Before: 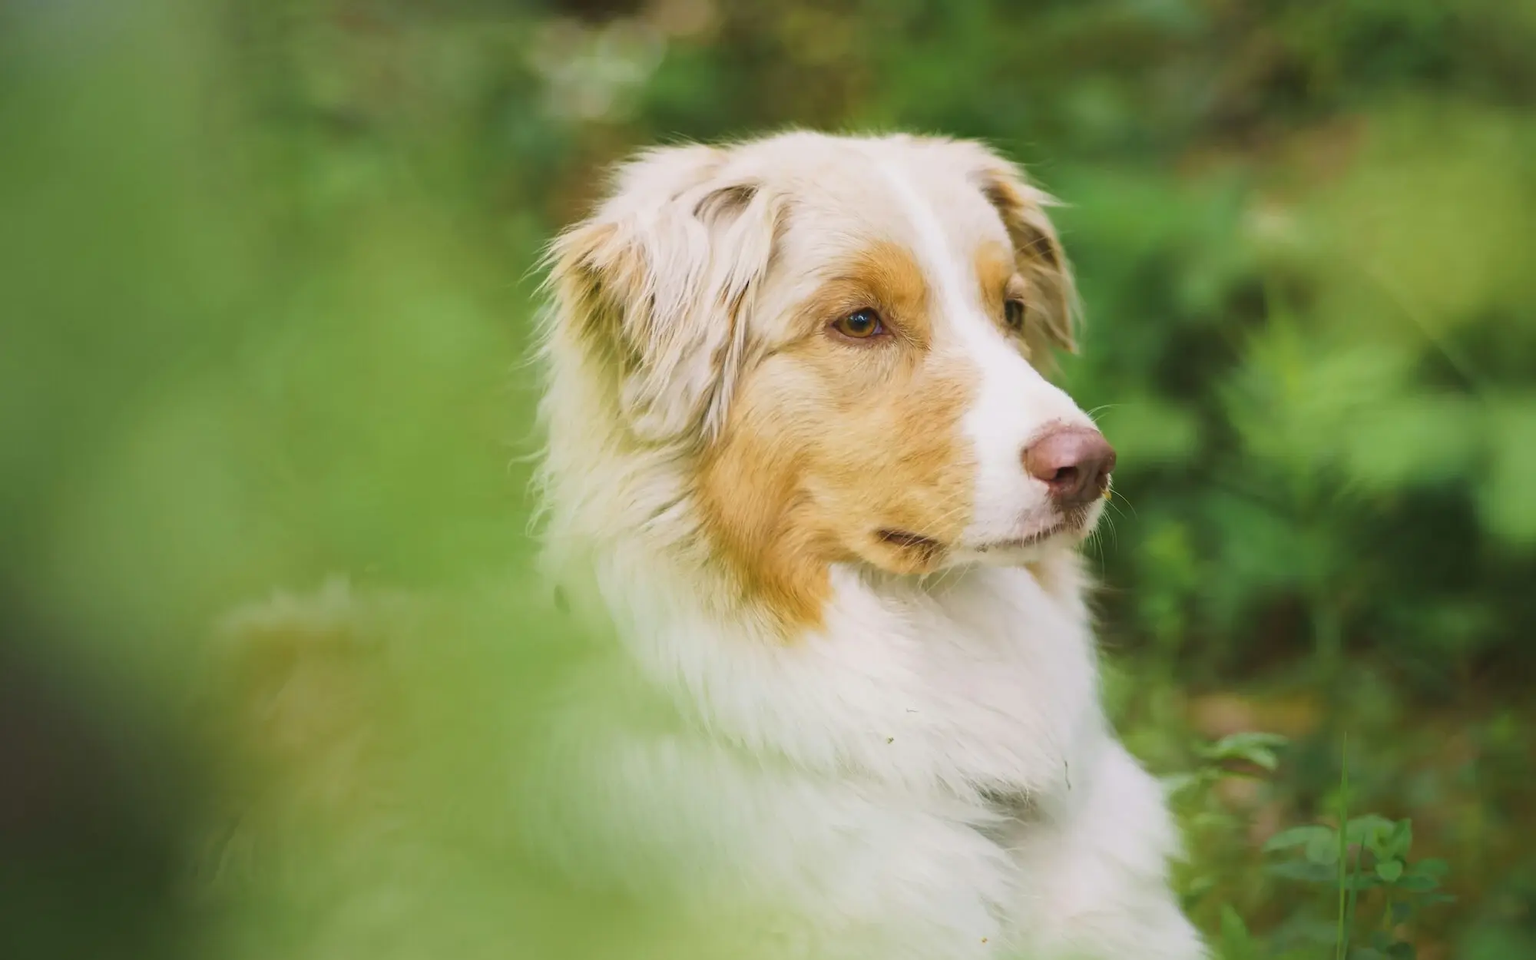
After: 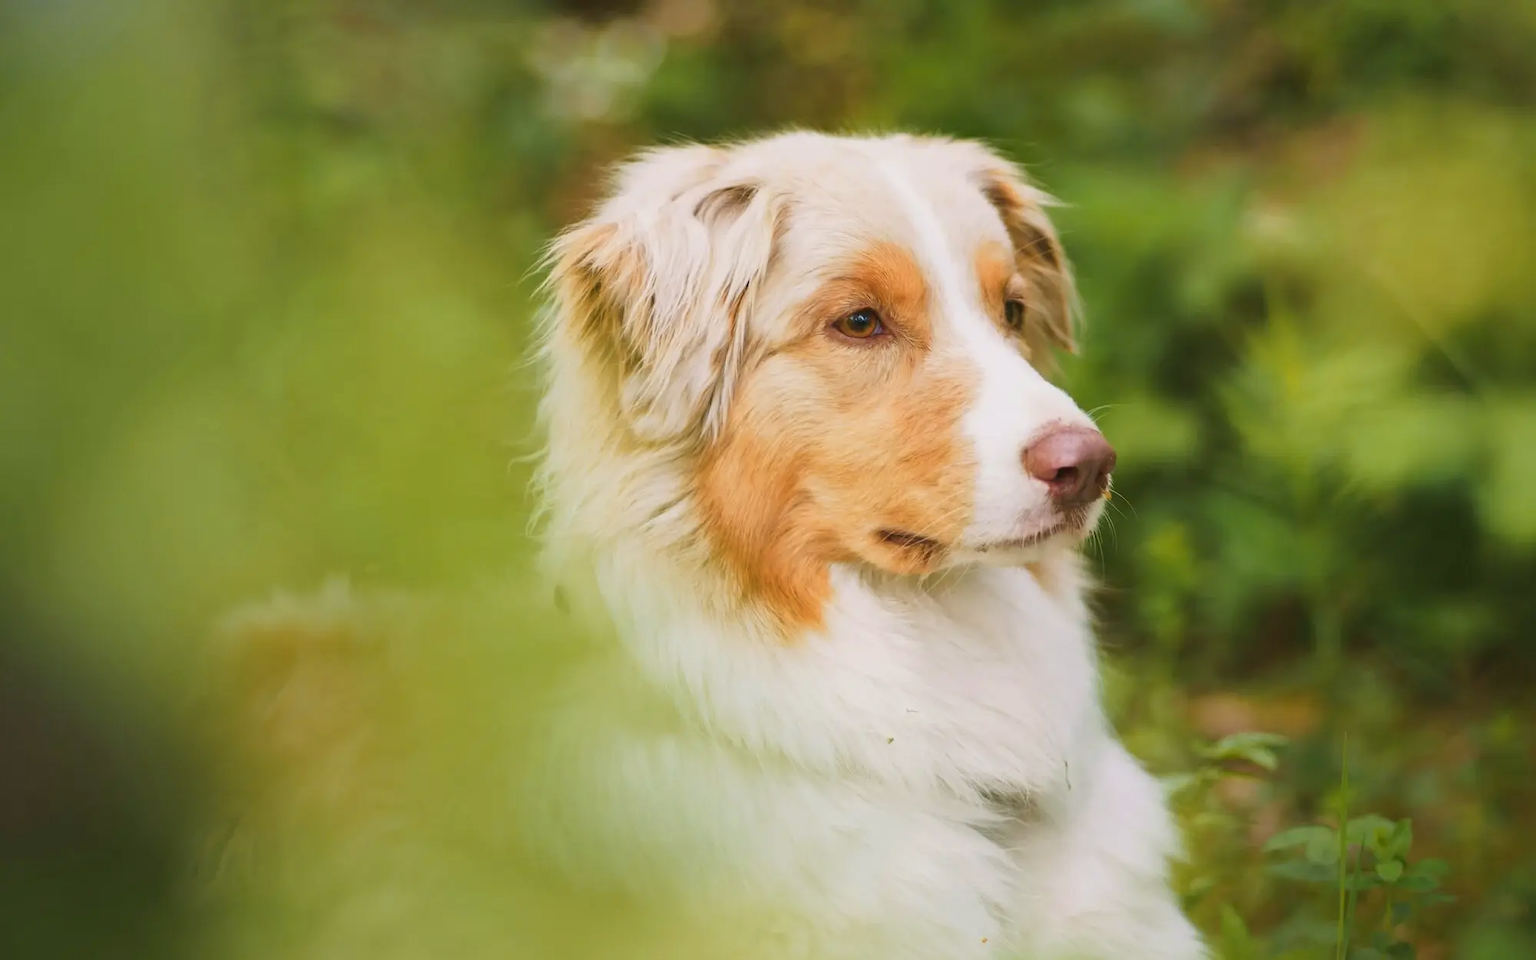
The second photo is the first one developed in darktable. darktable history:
contrast brightness saturation: saturation -0.05
color balance: mode lift, gamma, gain (sRGB), lift [1, 0.99, 1.01, 0.992], gamma [1, 1.037, 0.974, 0.963]
color zones: curves: ch1 [(0.239, 0.552) (0.75, 0.5)]; ch2 [(0.25, 0.462) (0.749, 0.457)], mix 25.94%
